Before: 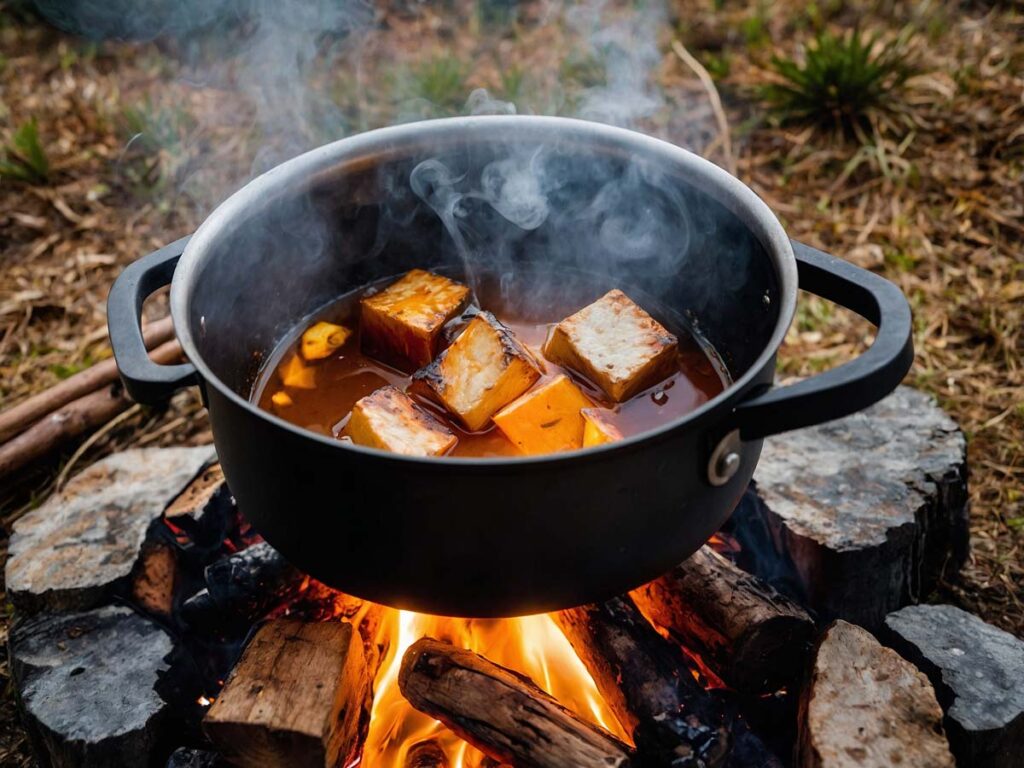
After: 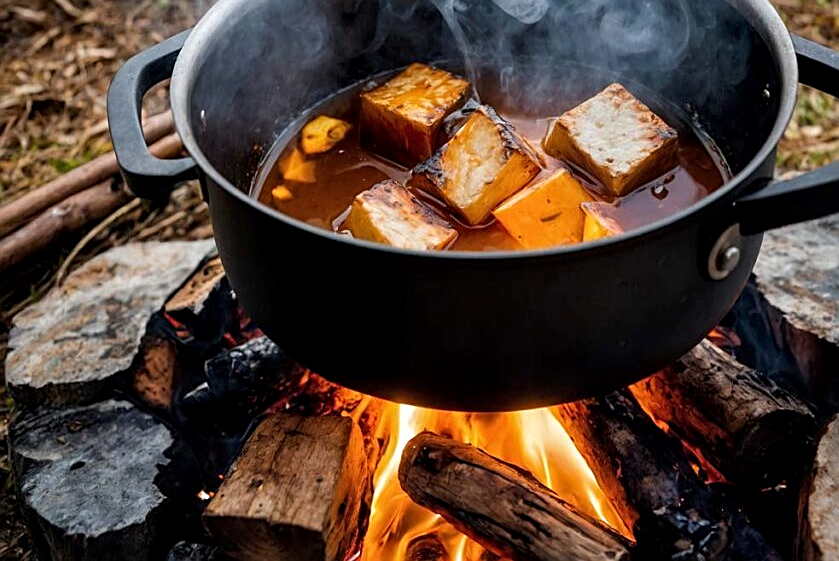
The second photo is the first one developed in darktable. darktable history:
local contrast: highlights 100%, shadows 101%, detail 131%, midtone range 0.2
crop: top 26.854%, right 18.052%
sharpen: on, module defaults
